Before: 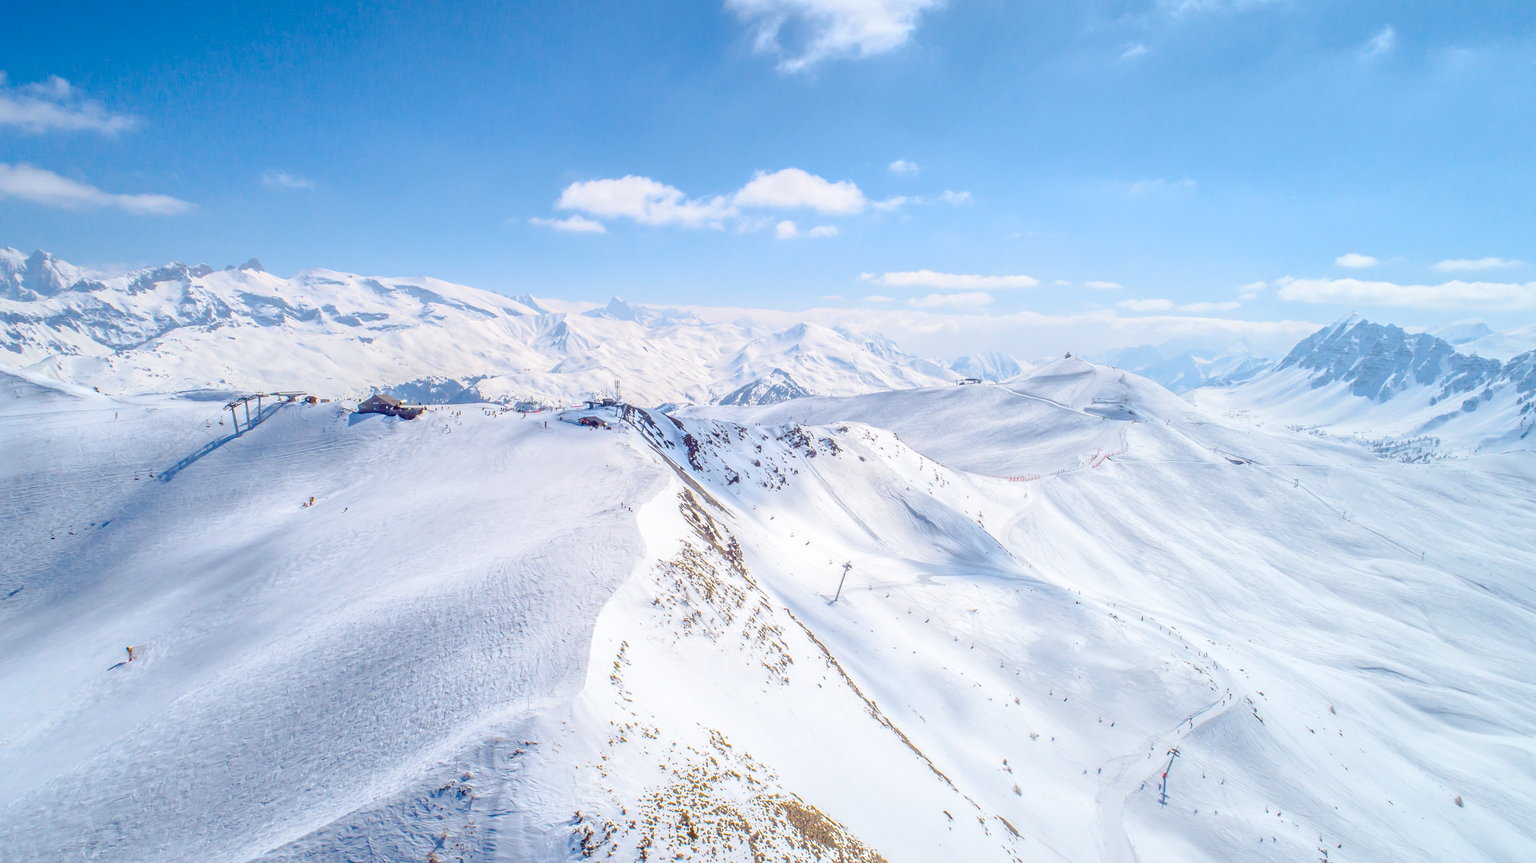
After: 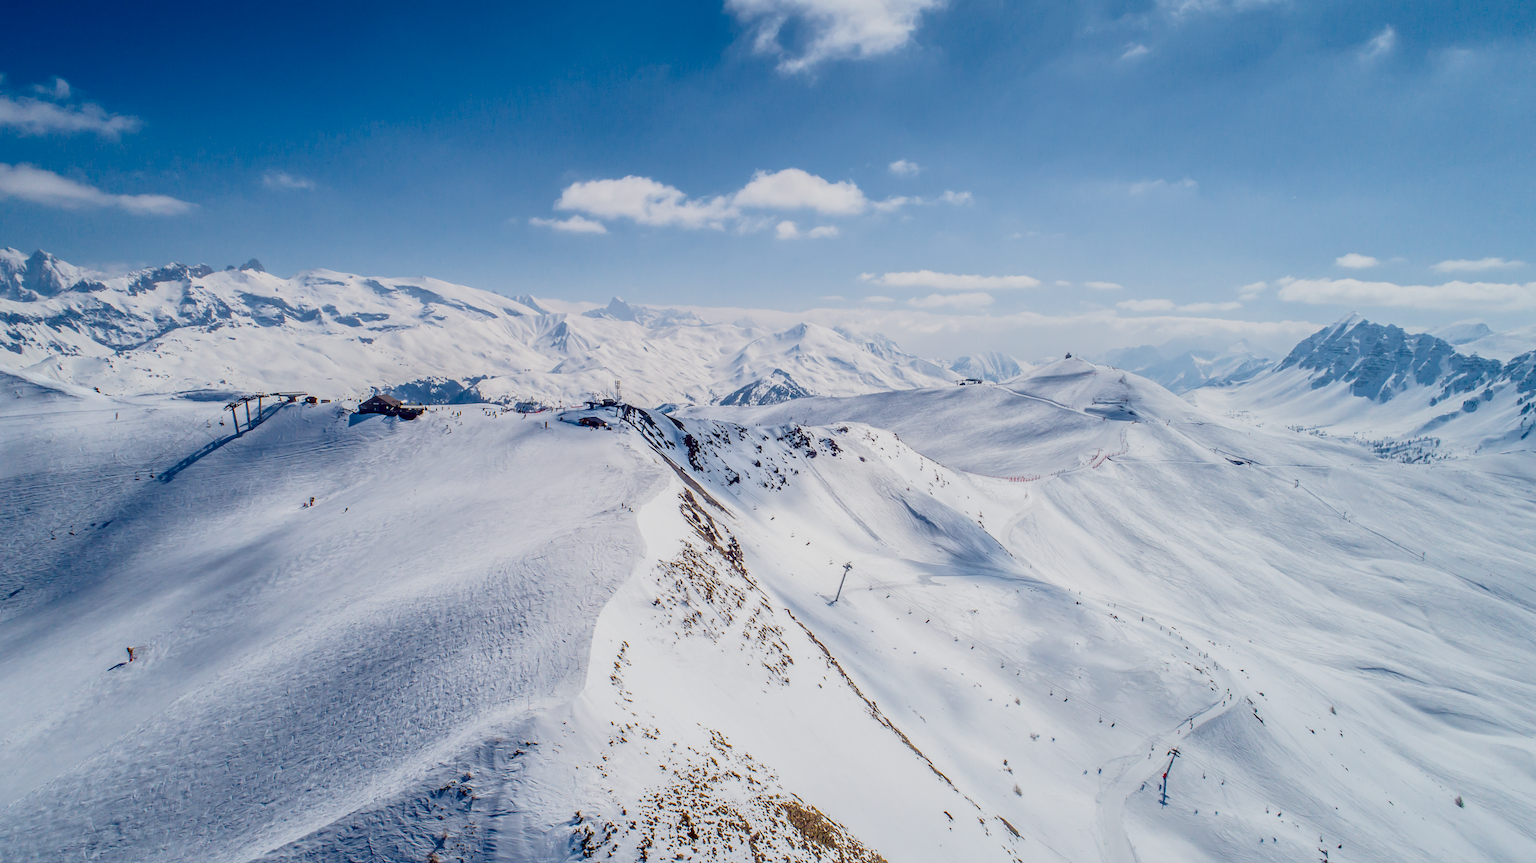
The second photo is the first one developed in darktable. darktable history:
velvia: strength 17.35%
contrast brightness saturation: brightness -0.514
filmic rgb: black relative exposure -5.11 EV, white relative exposure 3.53 EV, hardness 3.18, contrast 1.402, highlights saturation mix -48.57%
